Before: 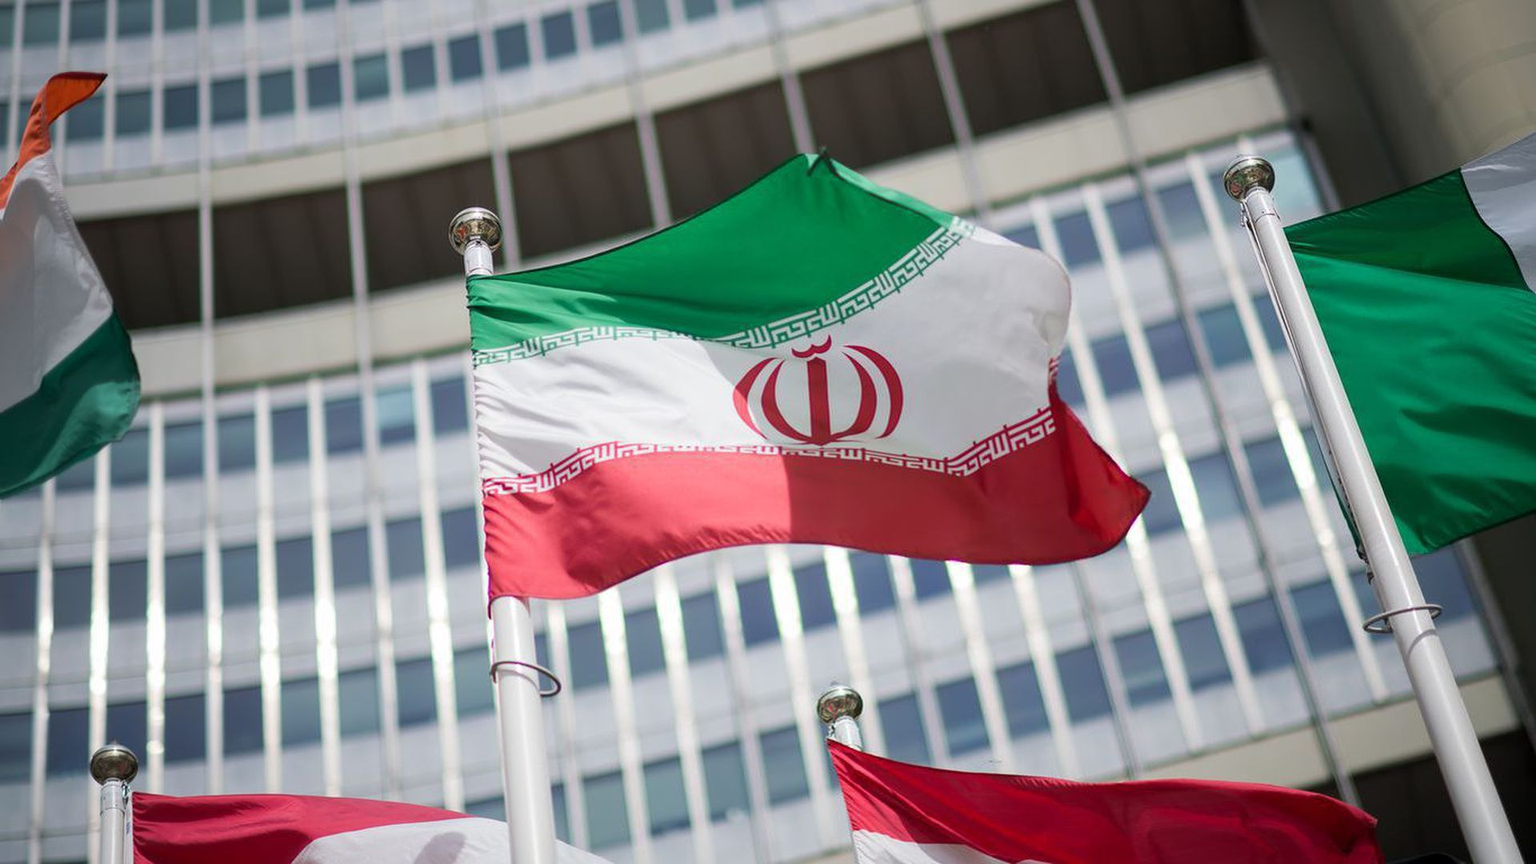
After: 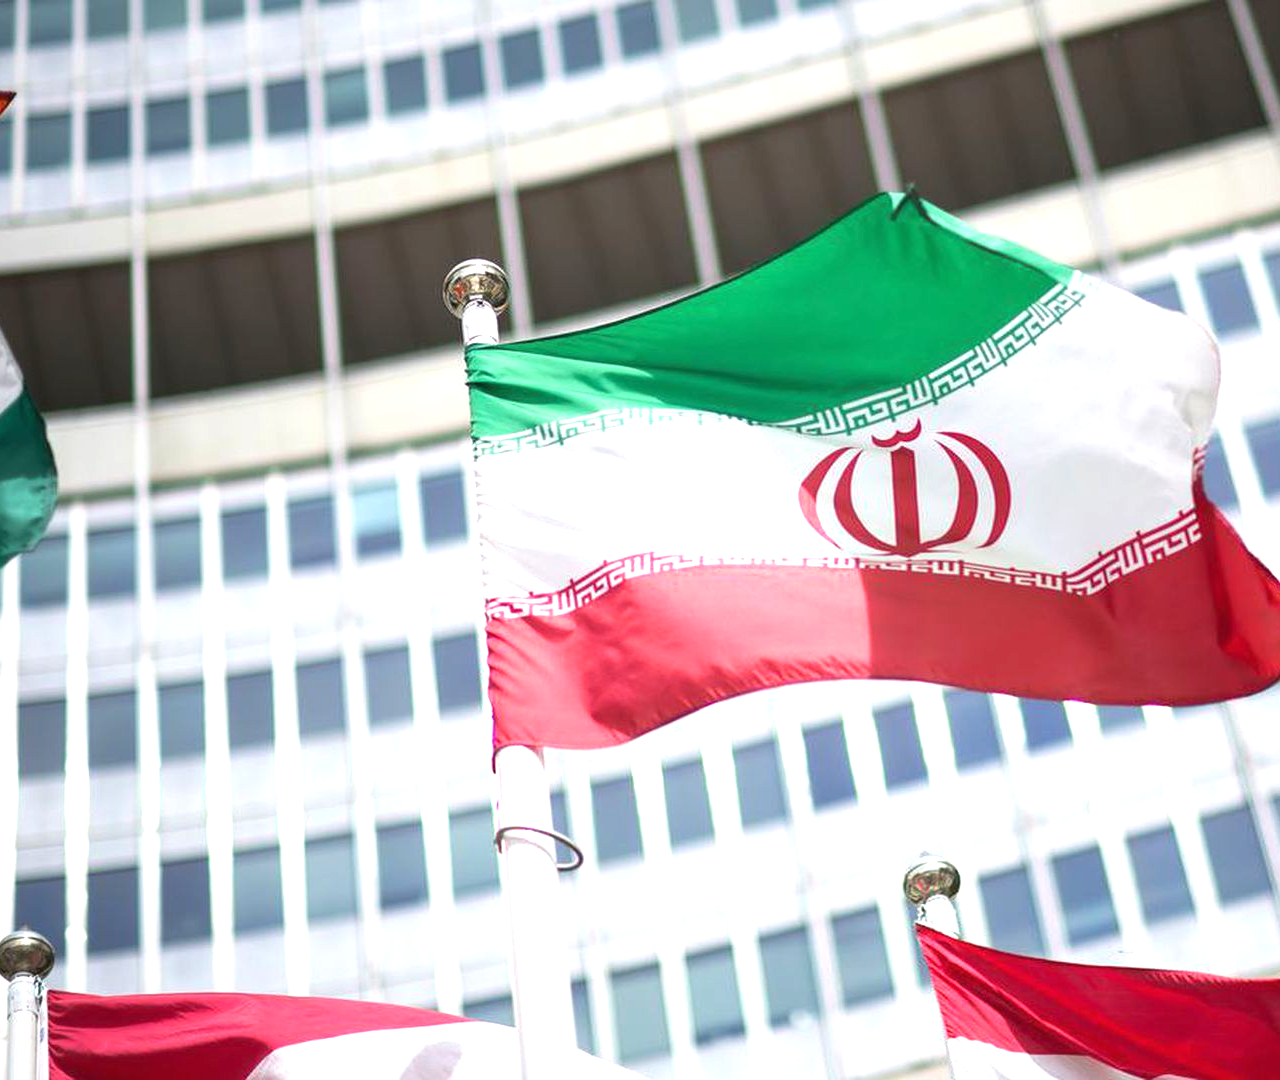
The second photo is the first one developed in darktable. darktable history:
exposure: black level correction 0, exposure 1 EV, compensate highlight preservation false
crop and rotate: left 6.192%, right 27.112%
